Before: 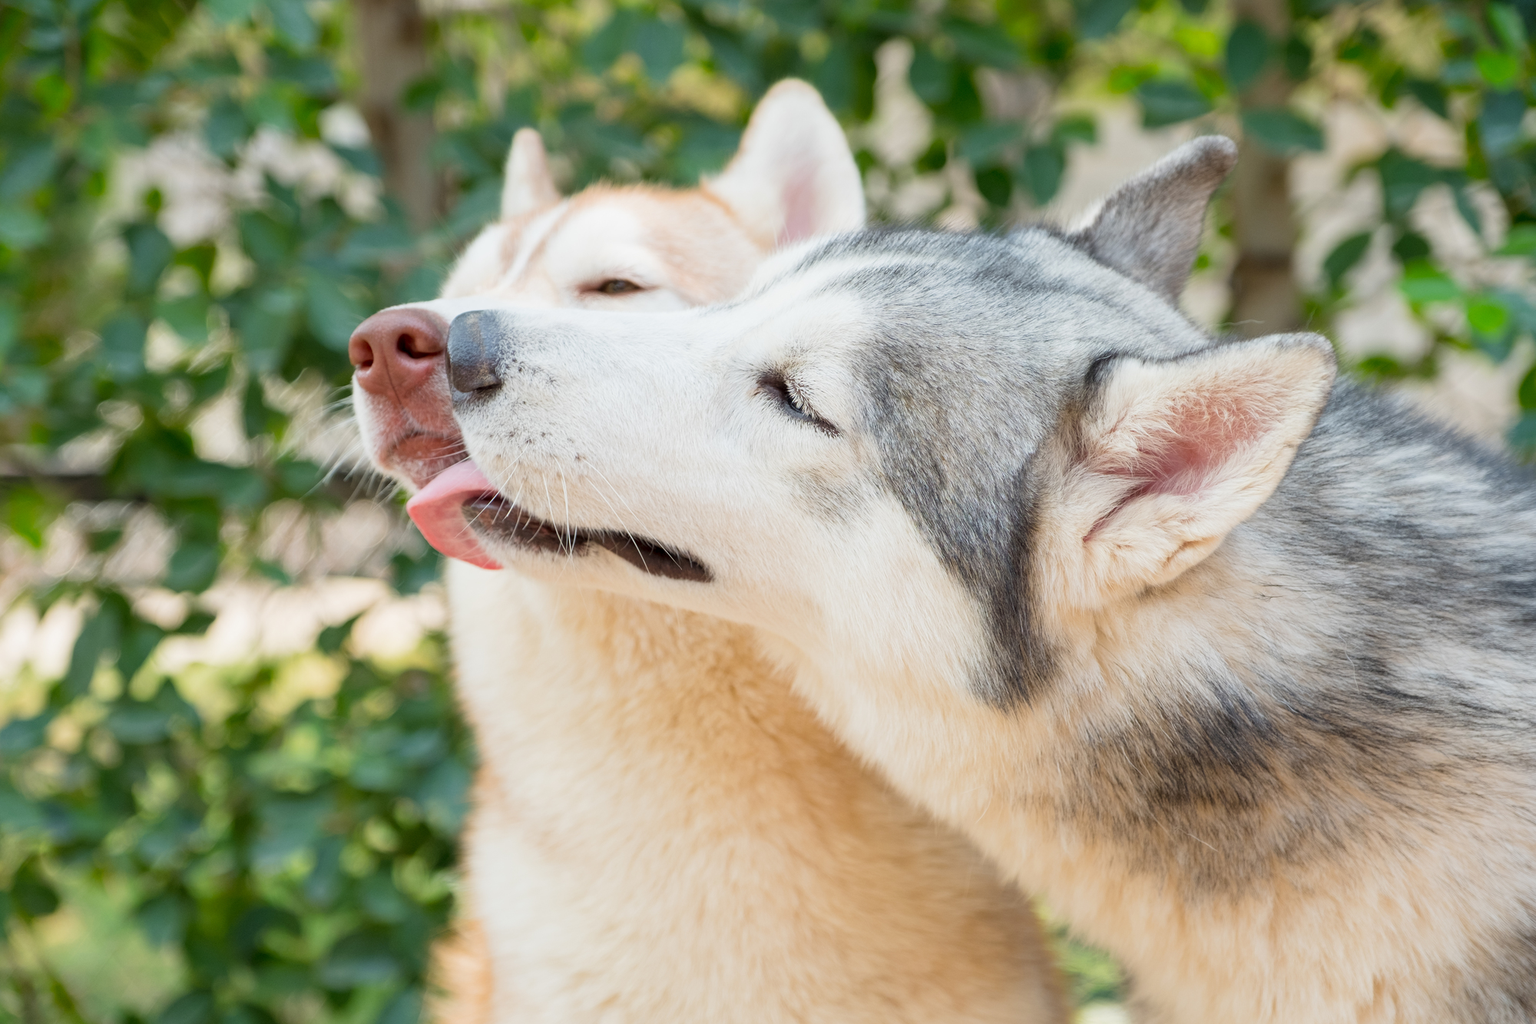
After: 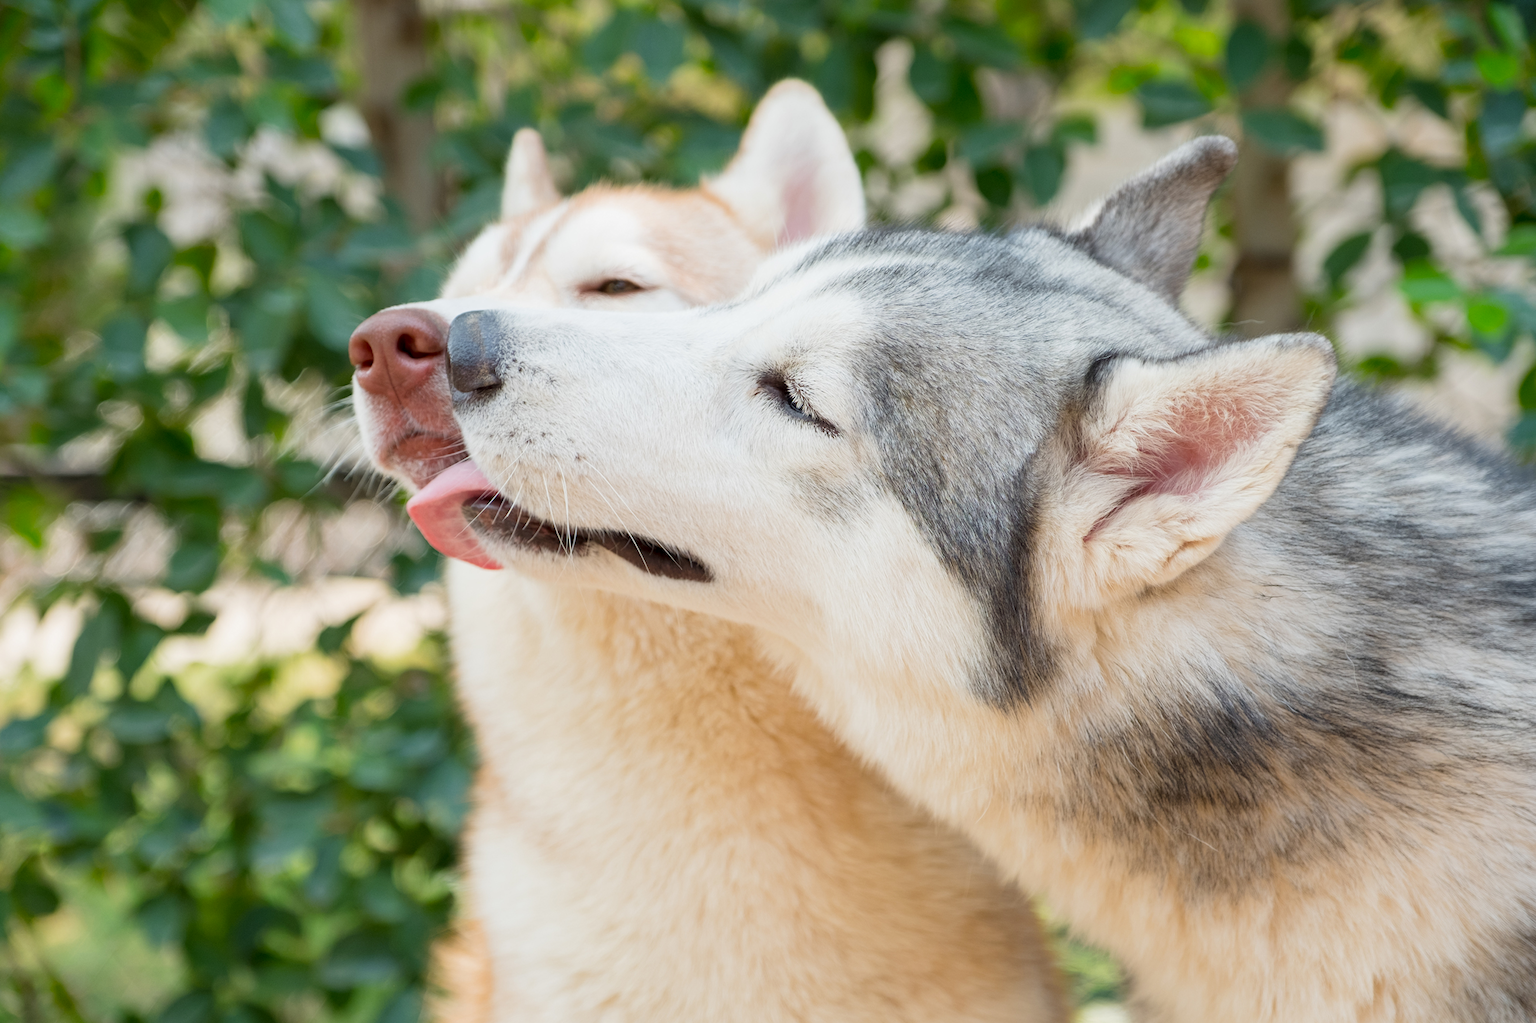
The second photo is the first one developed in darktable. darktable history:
contrast brightness saturation: contrast 0.028, brightness -0.032
